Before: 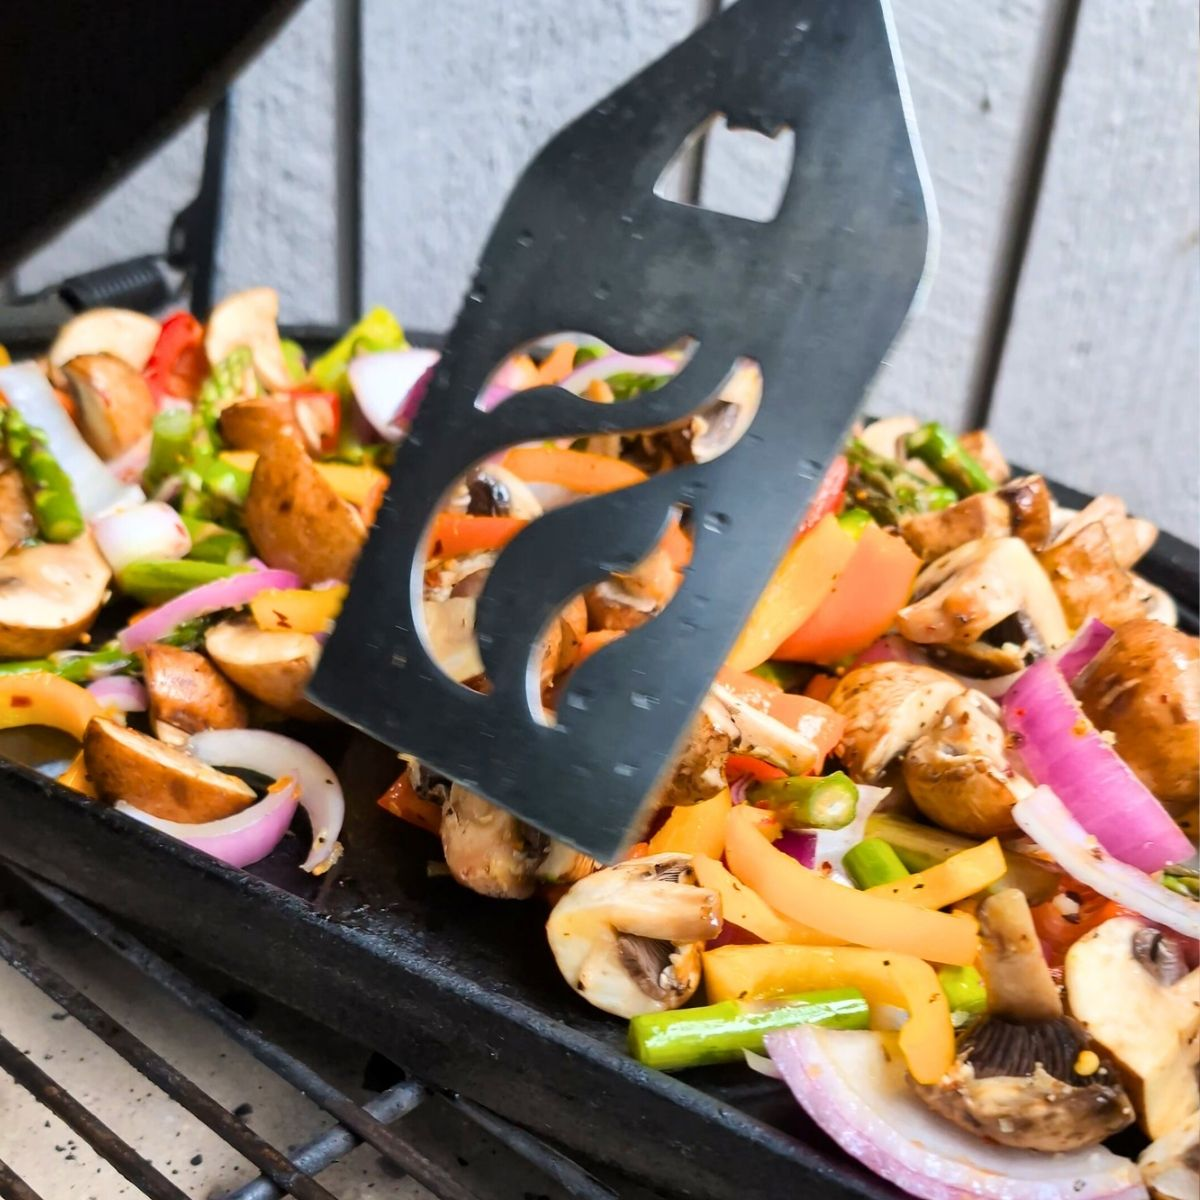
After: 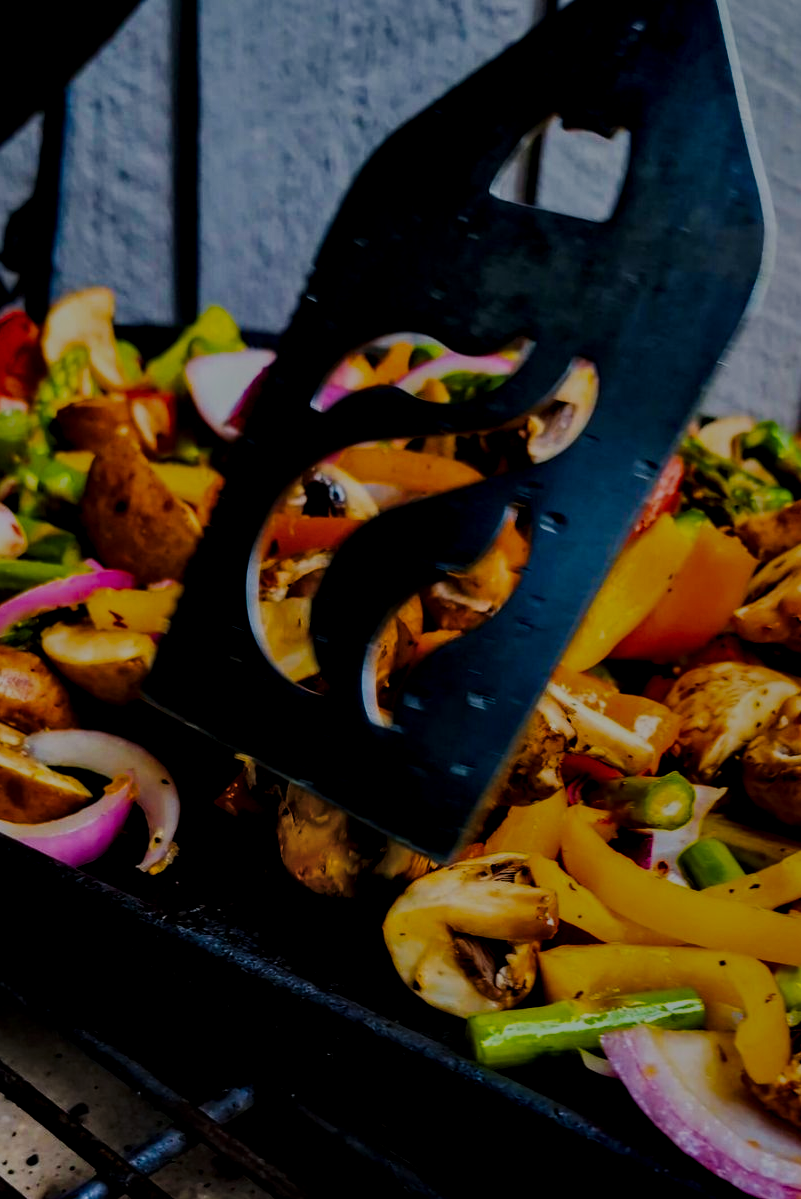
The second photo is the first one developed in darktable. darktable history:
color balance rgb: shadows lift › chroma 2.017%, shadows lift › hue 247.7°, global offset › luminance -0.51%, perceptual saturation grading › global saturation 24.039%, perceptual saturation grading › highlights -23.322%, perceptual saturation grading › mid-tones 24.003%, perceptual saturation grading › shadows 39.235%, global vibrance 20%
shadows and highlights: shadows 20.95, highlights -82.3, soften with gaussian
crop and rotate: left 13.726%, right 19.461%
haze removal: strength 0.286, distance 0.246, adaptive false
tone curve: curves: ch0 [(0, 0) (0.181, 0.087) (0.498, 0.485) (0.78, 0.742) (0.993, 0.954)]; ch1 [(0, 0) (0.311, 0.149) (0.395, 0.349) (0.488, 0.477) (0.612, 0.641) (1, 1)]; ch2 [(0, 0) (0.5, 0.5) (0.638, 0.667) (1, 1)], preserve colors none
exposure: exposure -1.901 EV, compensate highlight preservation false
levels: levels [0, 0.499, 1]
local contrast: detail 150%
